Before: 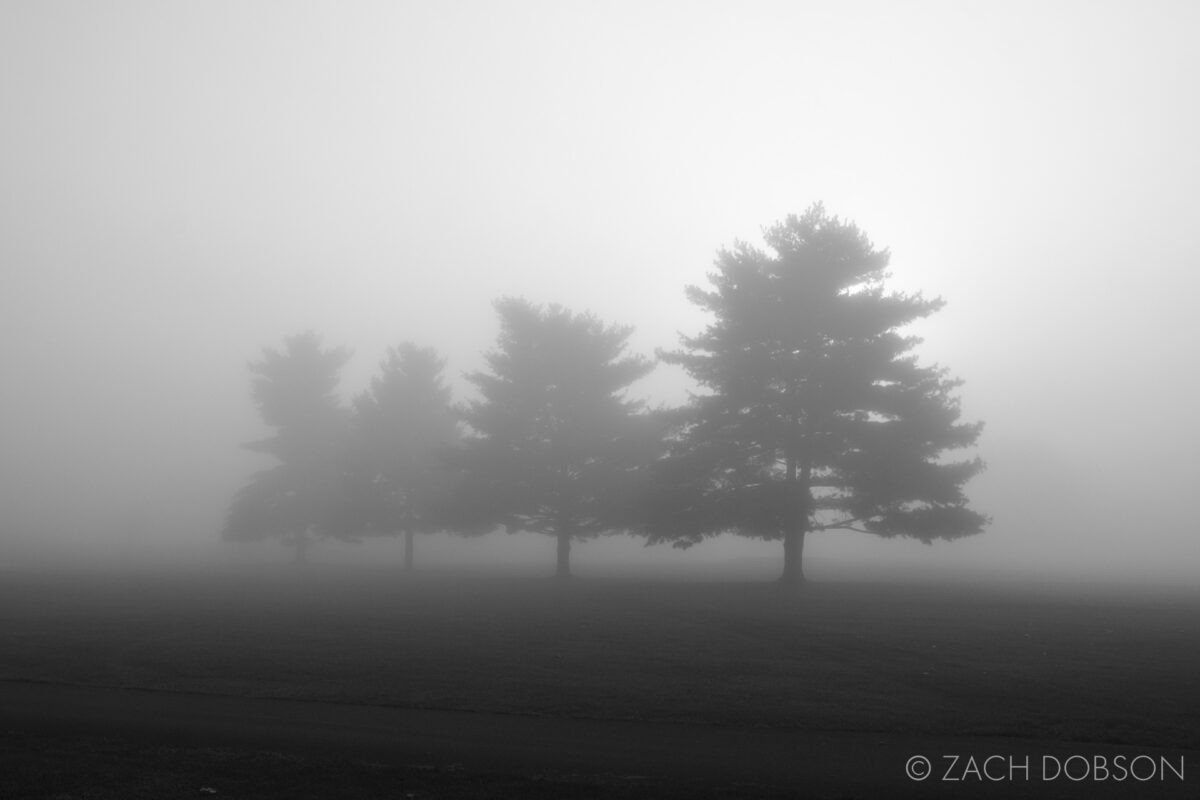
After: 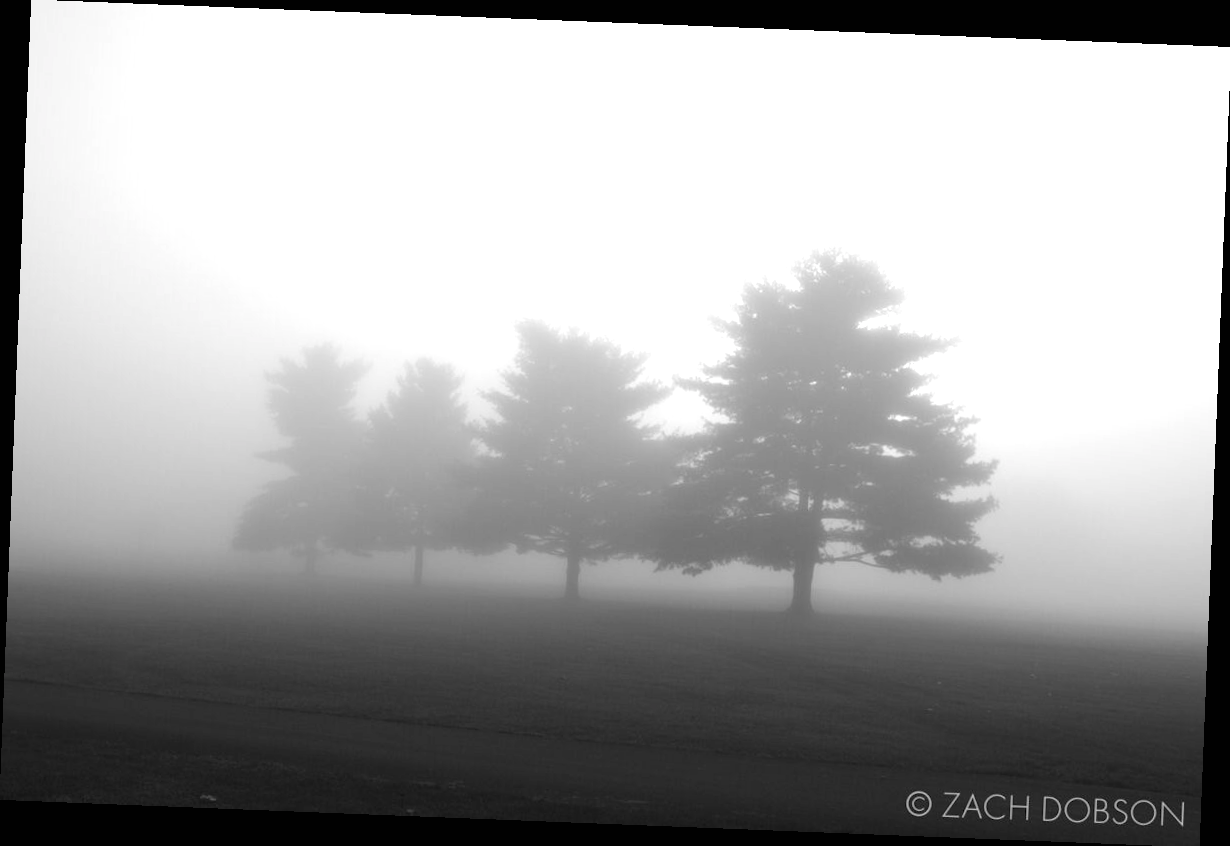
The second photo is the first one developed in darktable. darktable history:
exposure: black level correction 0, exposure 0.7 EV, compensate exposure bias true, compensate highlight preservation false
color balance rgb: perceptual saturation grading › global saturation 20%, global vibrance 20%
rotate and perspective: rotation 2.27°, automatic cropping off
